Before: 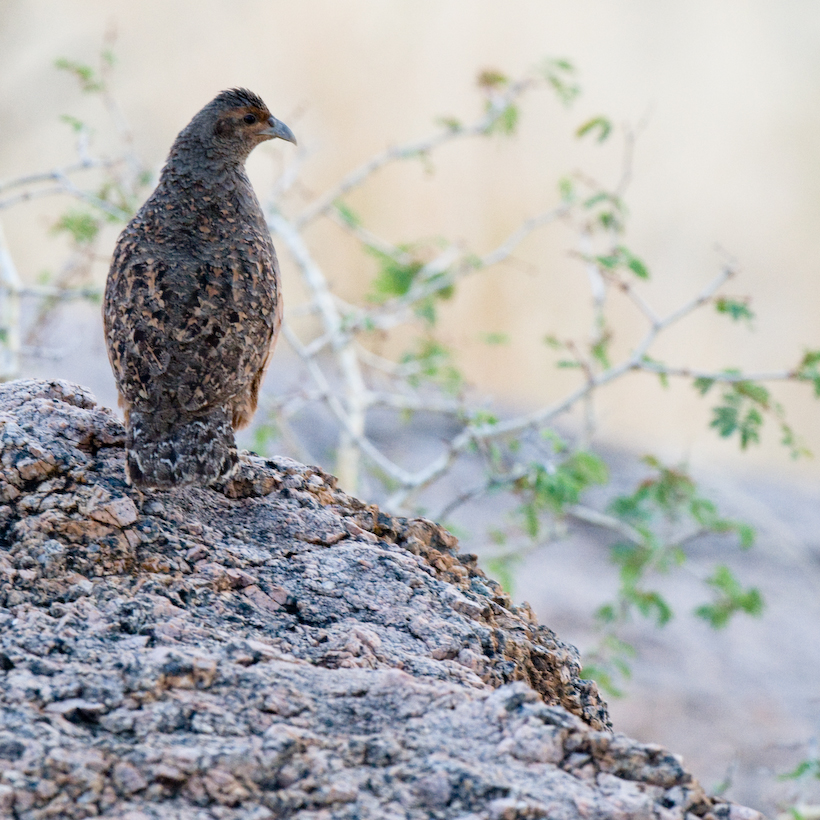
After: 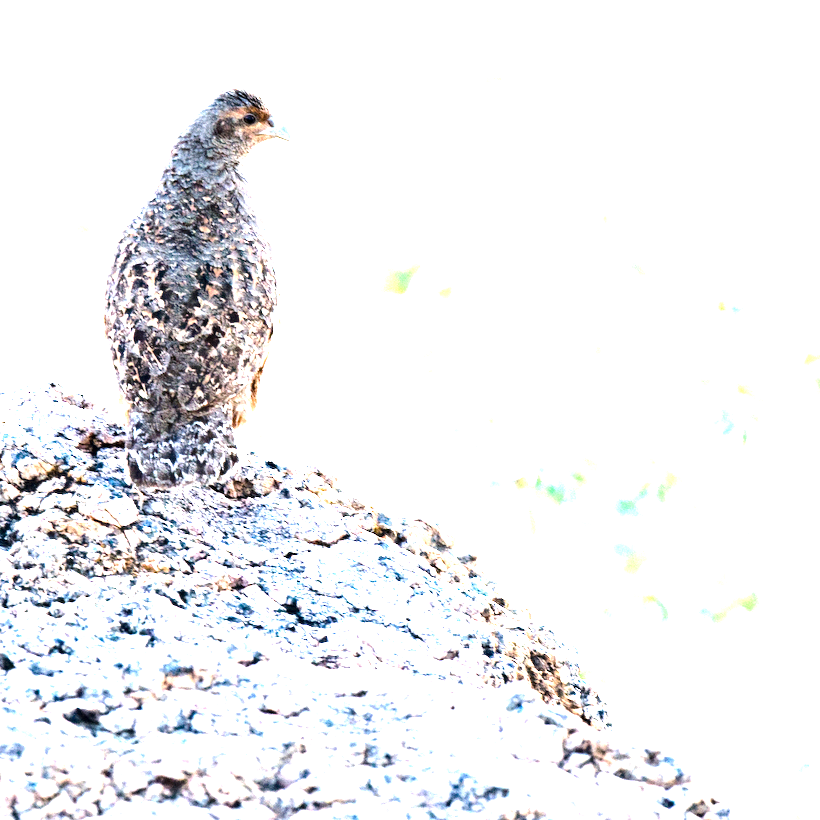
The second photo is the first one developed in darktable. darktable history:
tone equalizer: -8 EV -0.75 EV, -7 EV -0.7 EV, -6 EV -0.6 EV, -5 EV -0.4 EV, -3 EV 0.4 EV, -2 EV 0.6 EV, -1 EV 0.7 EV, +0 EV 0.75 EV, edges refinement/feathering 500, mask exposure compensation -1.57 EV, preserve details no
exposure: exposure 2 EV, compensate highlight preservation false
